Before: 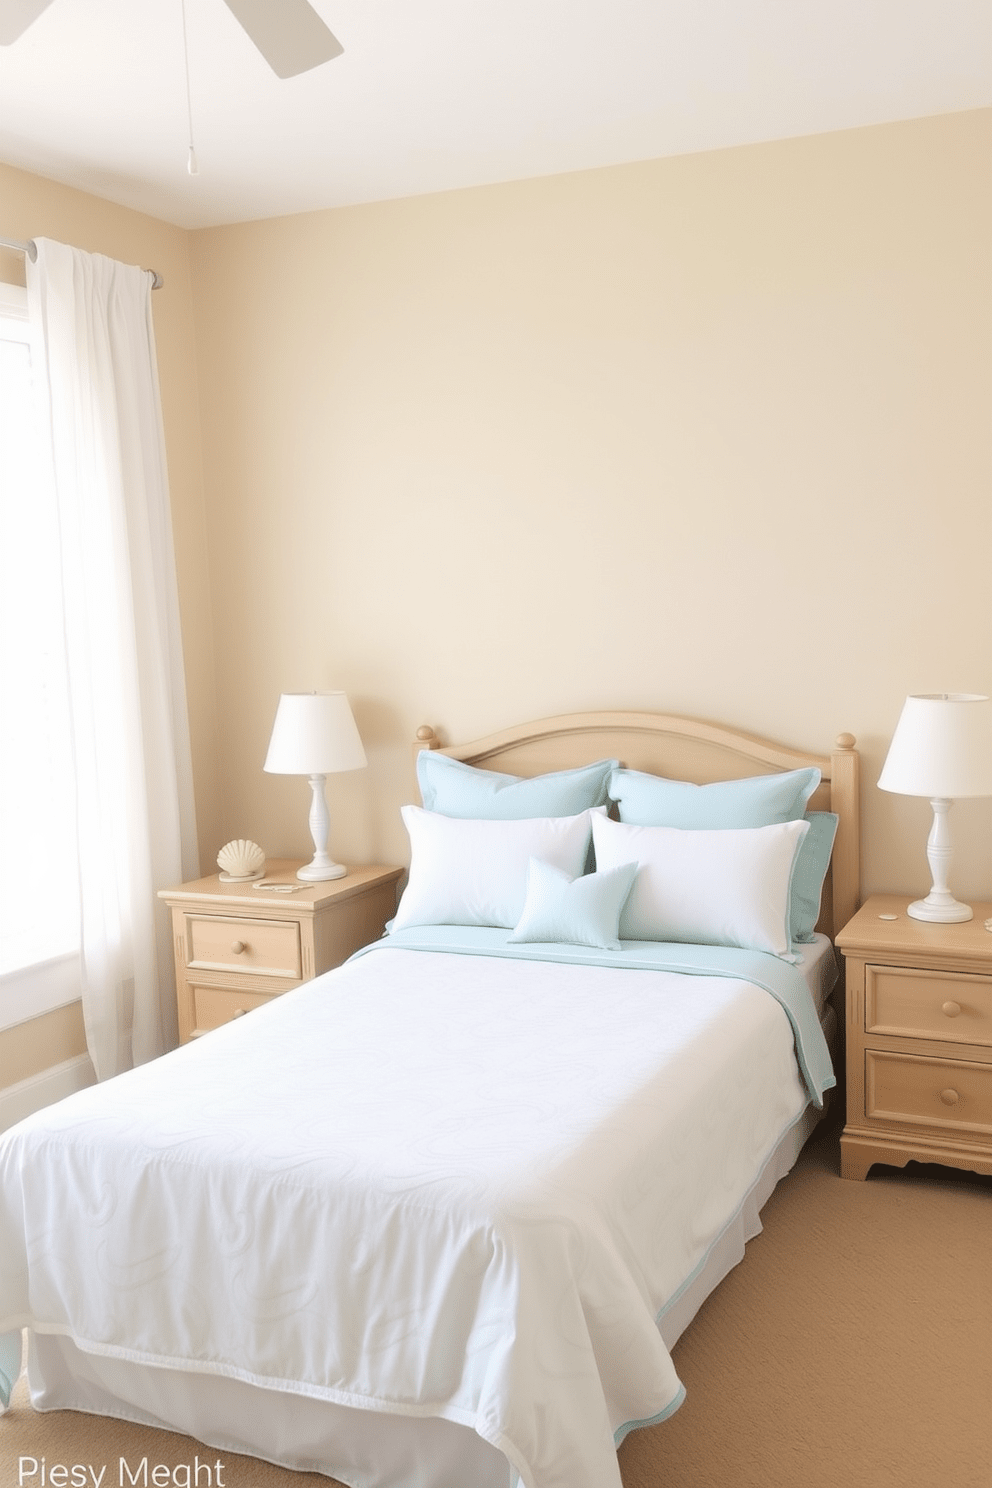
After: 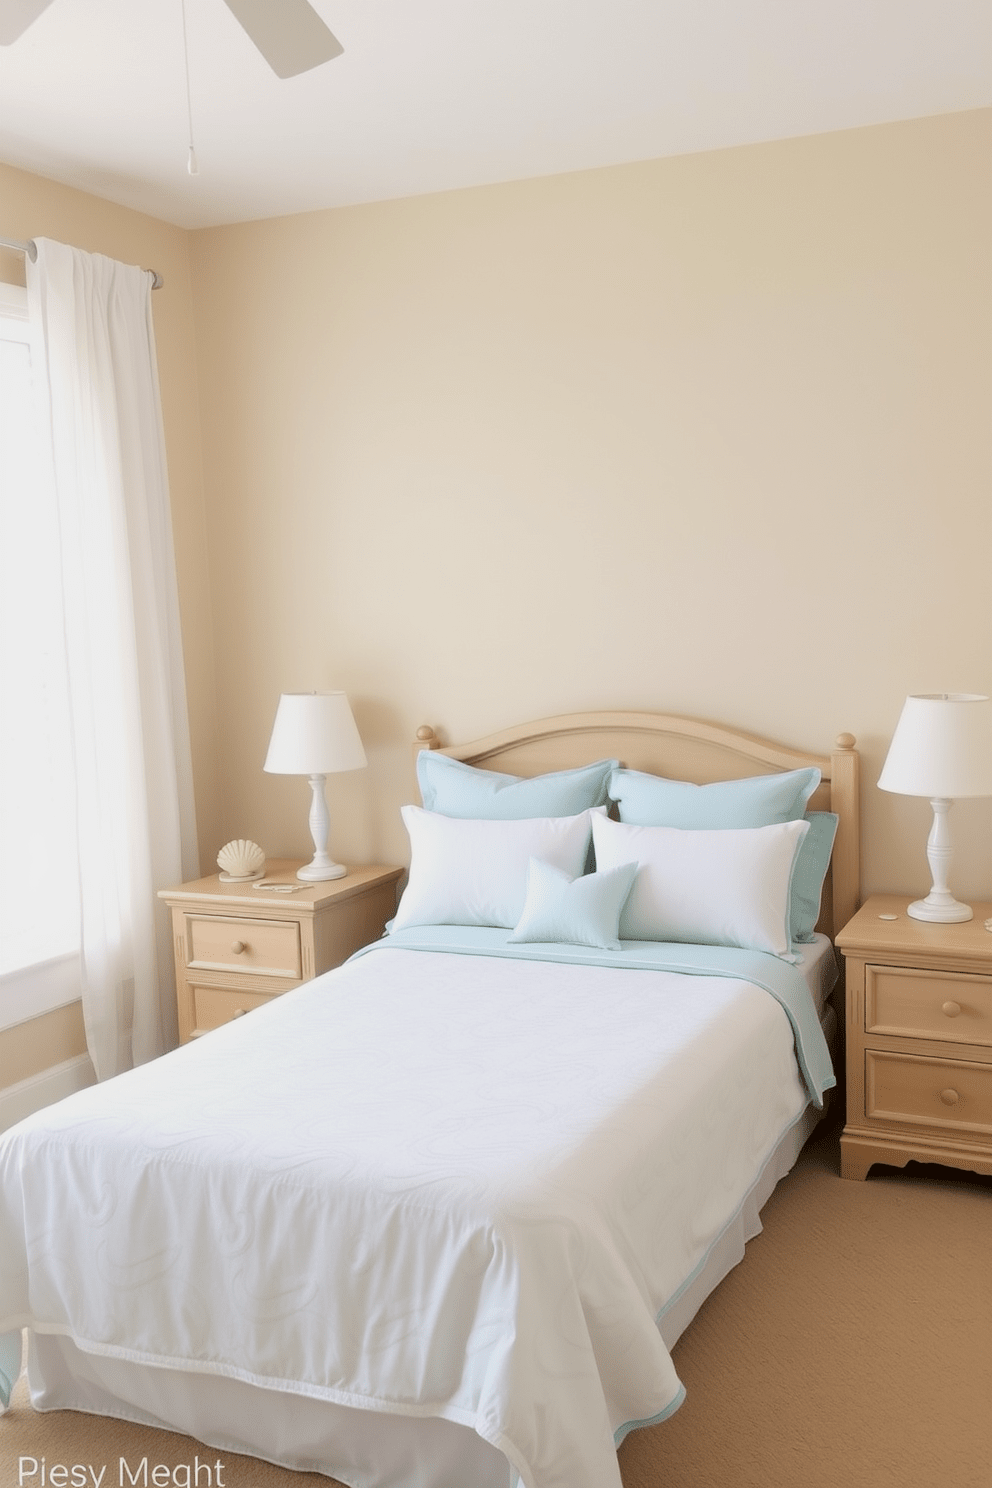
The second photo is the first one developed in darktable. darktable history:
exposure: black level correction 0.006, exposure -0.222 EV, compensate highlight preservation false
